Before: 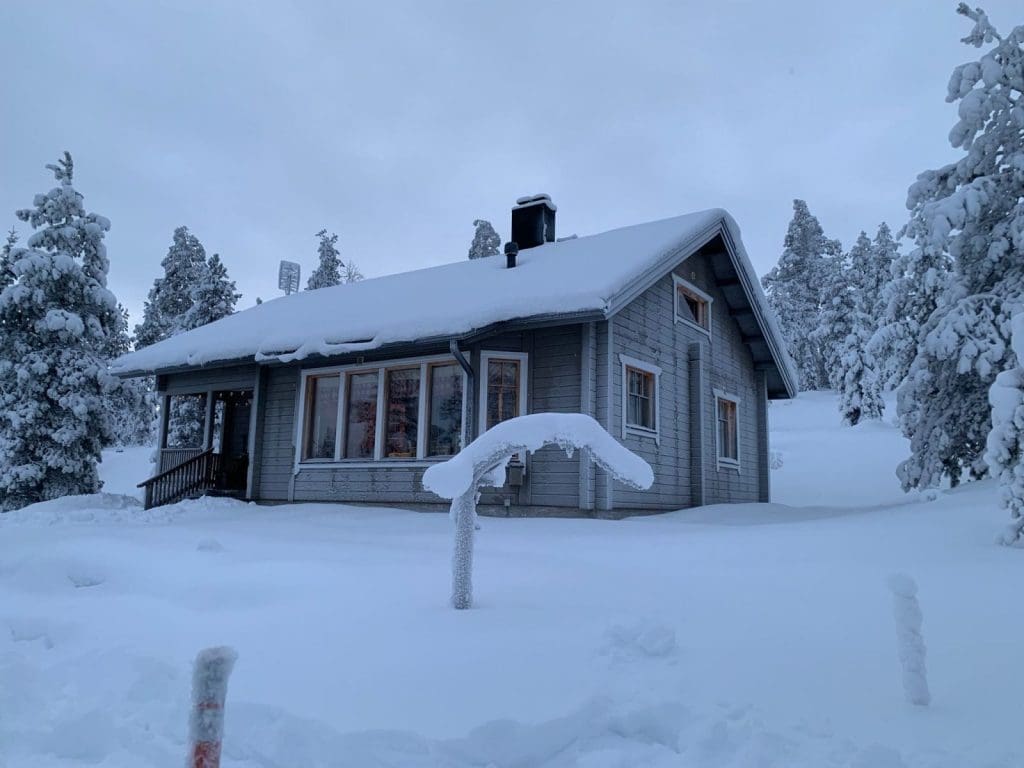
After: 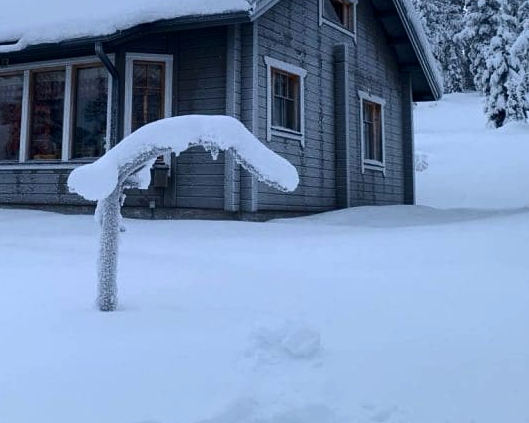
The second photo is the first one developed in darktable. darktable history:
crop: left 34.681%, top 38.833%, right 13.565%, bottom 5.246%
contrast brightness saturation: contrast 0.296
